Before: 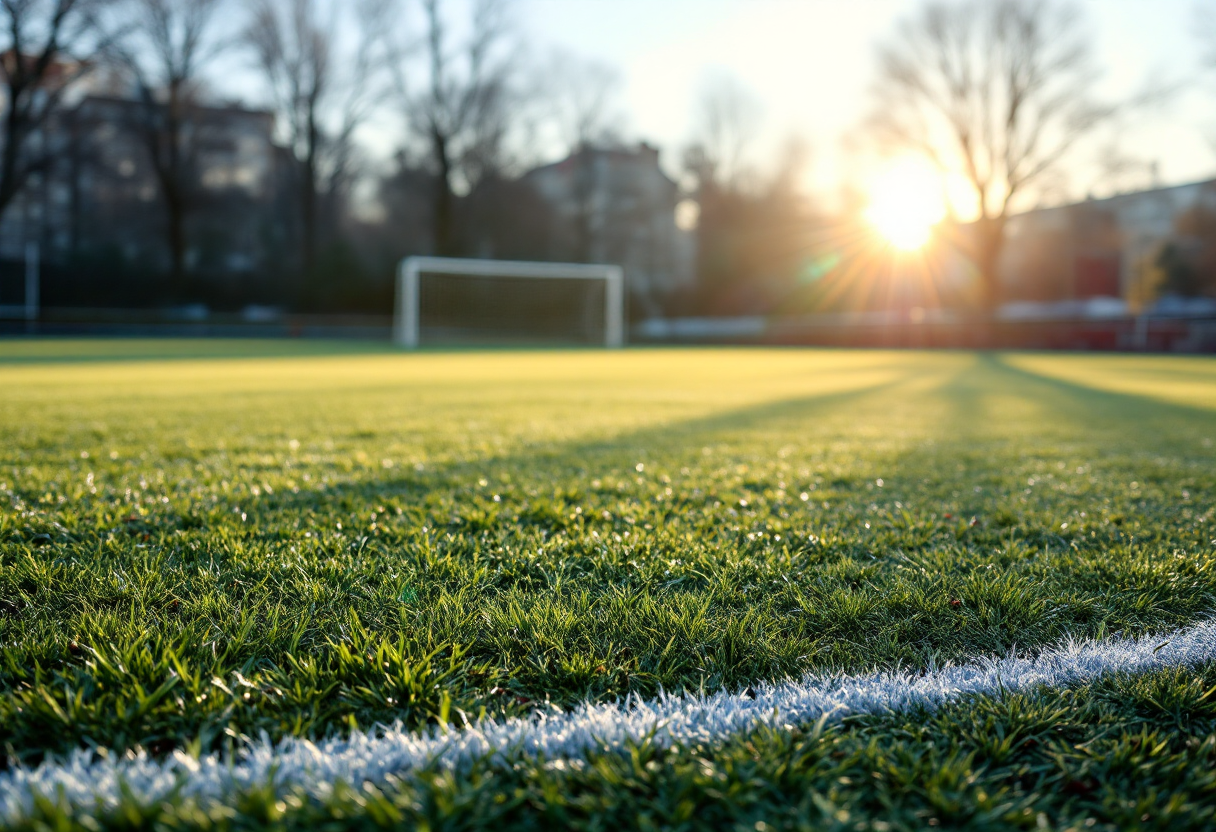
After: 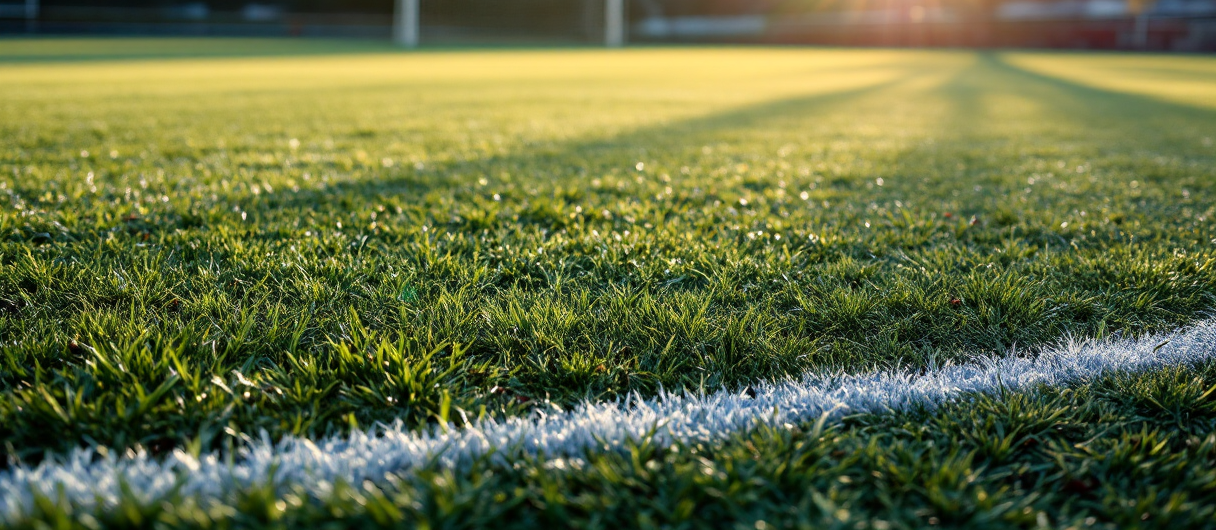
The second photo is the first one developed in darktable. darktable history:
crop and rotate: top 36.215%
